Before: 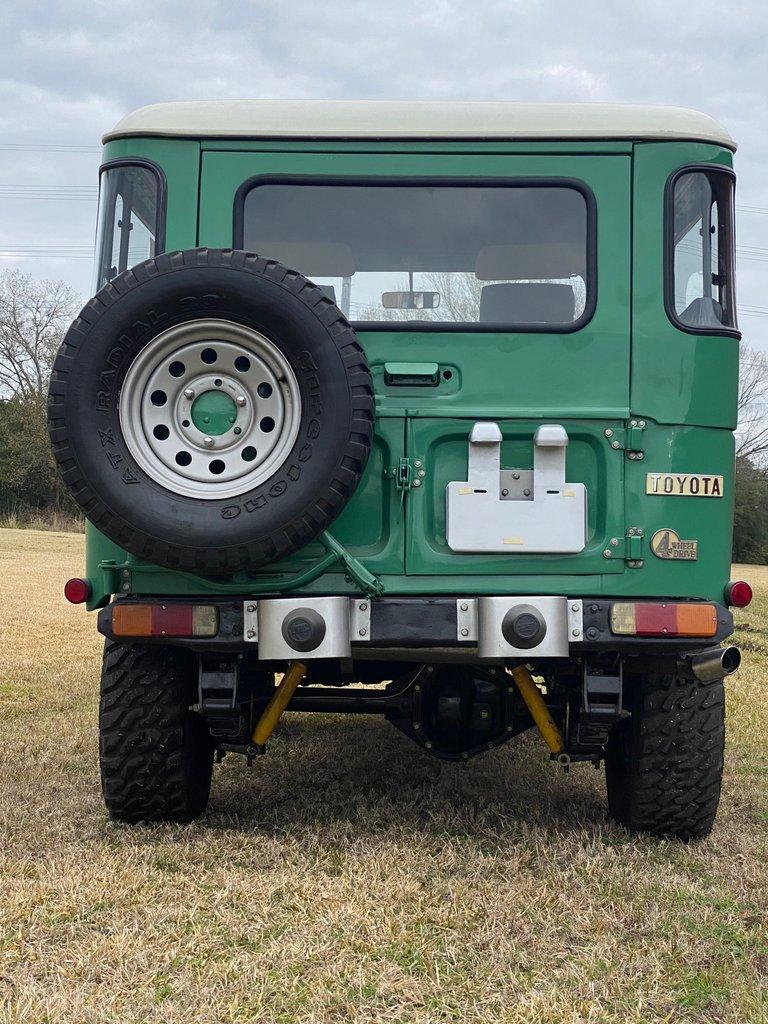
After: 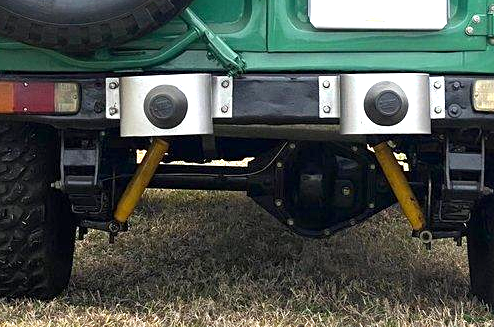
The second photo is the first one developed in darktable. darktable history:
crop: left 18.091%, top 51.13%, right 17.525%, bottom 16.85%
sharpen: amount 0.2
exposure: exposure 1 EV, compensate highlight preservation false
